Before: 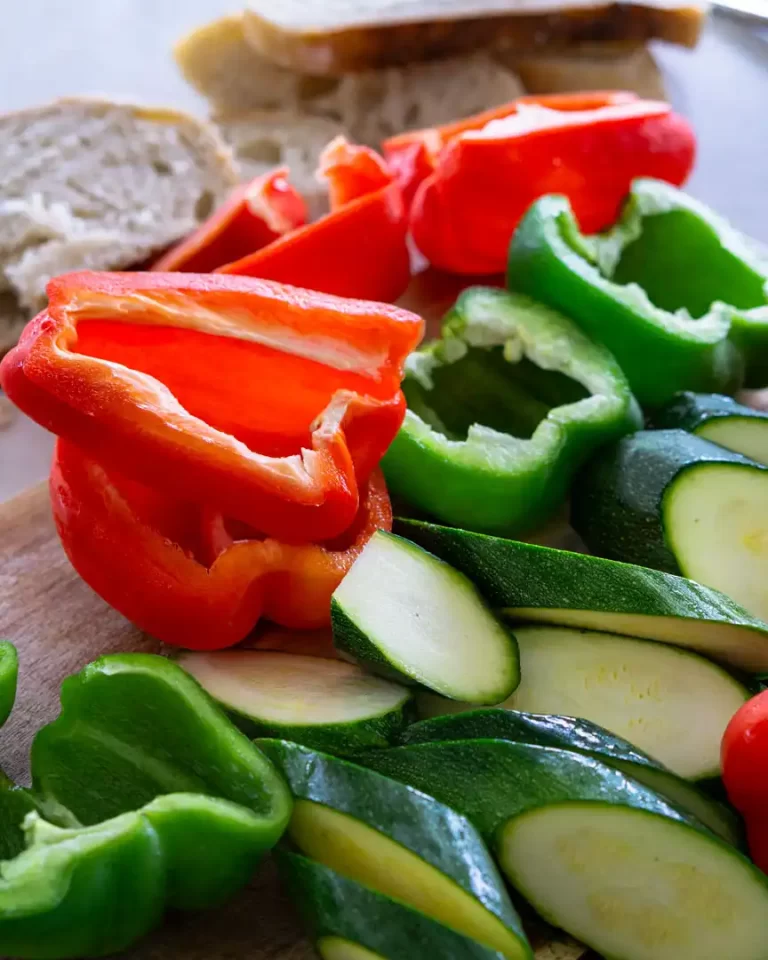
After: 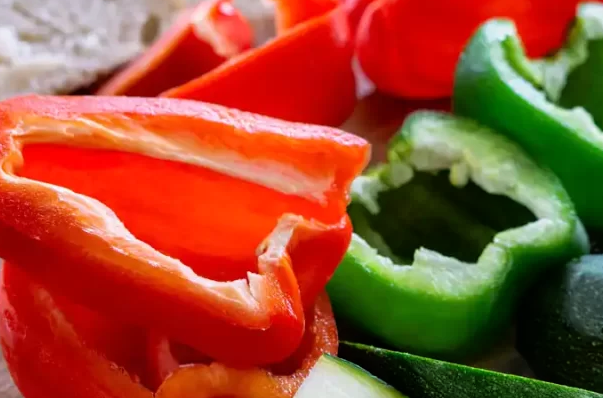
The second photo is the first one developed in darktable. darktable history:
white balance: emerald 1
rgb curve: curves: ch0 [(0, 0) (0.136, 0.078) (0.262, 0.245) (0.414, 0.42) (1, 1)], compensate middle gray true, preserve colors basic power
crop: left 7.036%, top 18.398%, right 14.379%, bottom 40.043%
